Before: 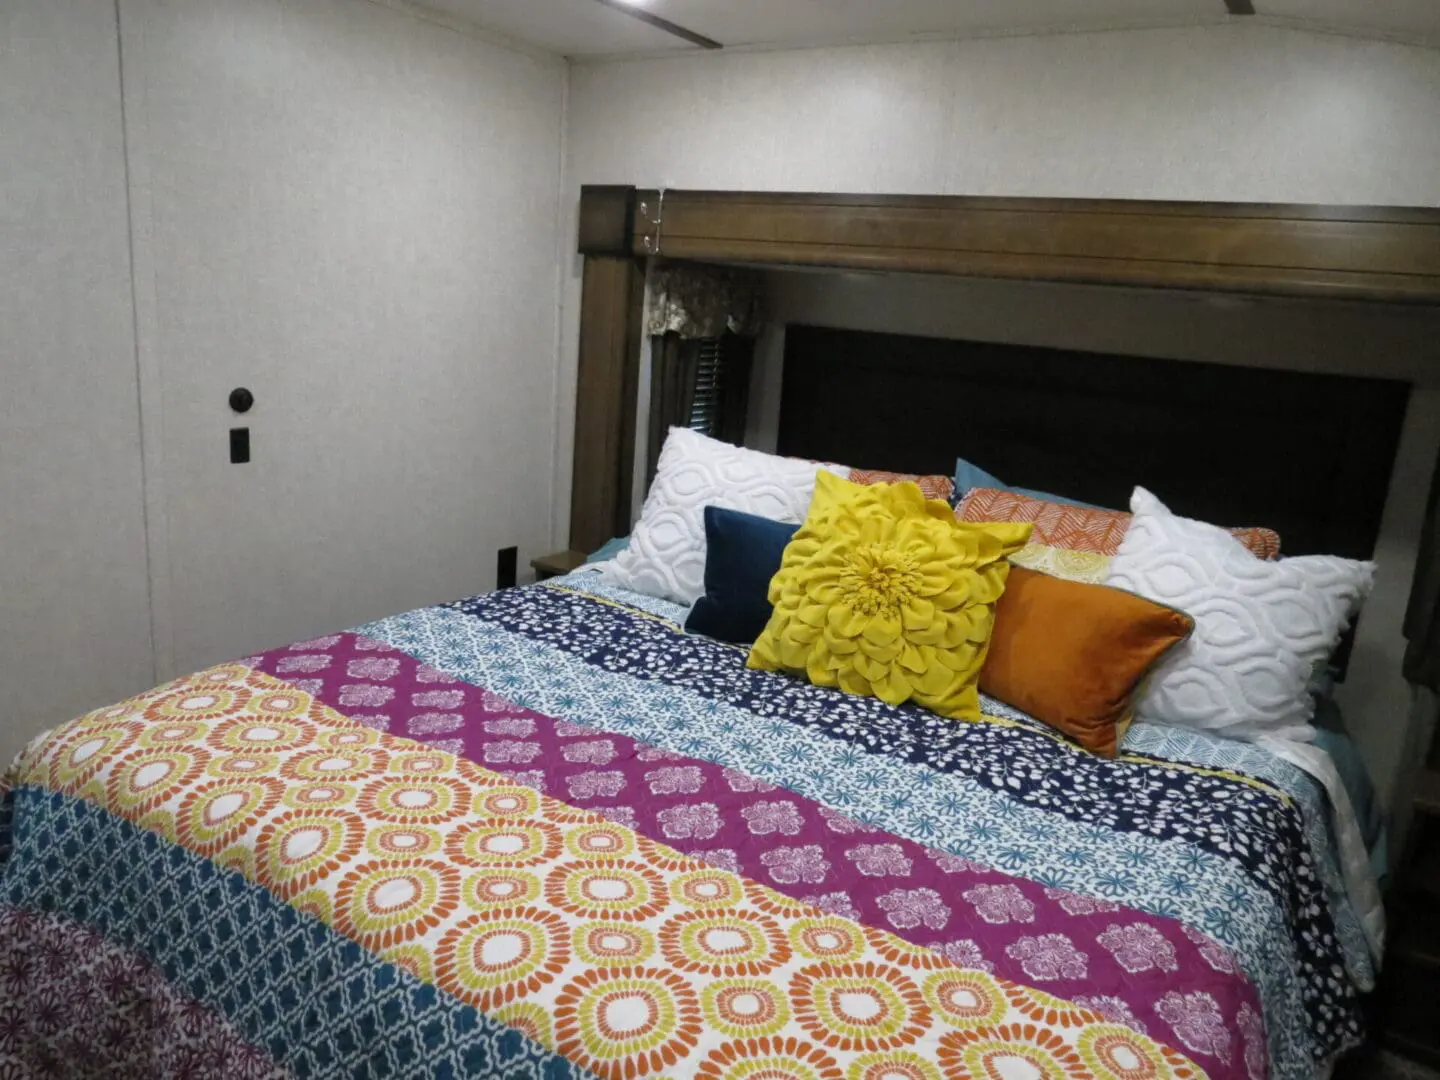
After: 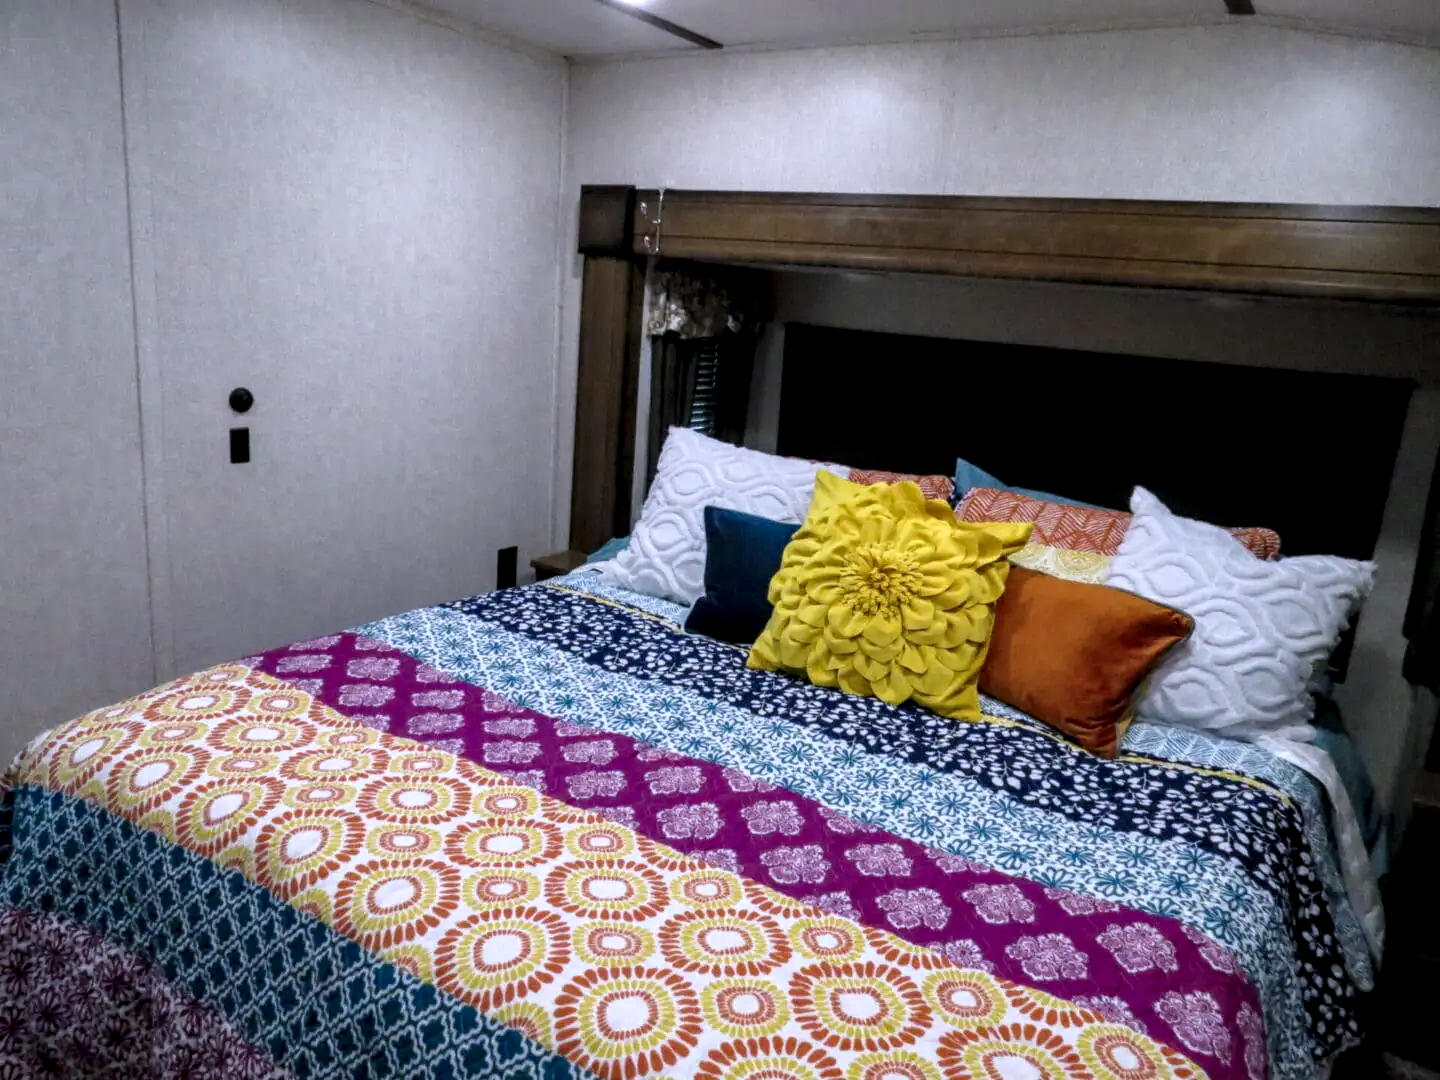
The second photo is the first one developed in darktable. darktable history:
local contrast: highlights 60%, shadows 61%, detail 160%
color calibration: output R [0.972, 0.068, -0.094, 0], output G [-0.178, 1.216, -0.086, 0], output B [0.095, -0.136, 0.98, 0], illuminant as shot in camera, x 0.362, y 0.386, temperature 4540.86 K
